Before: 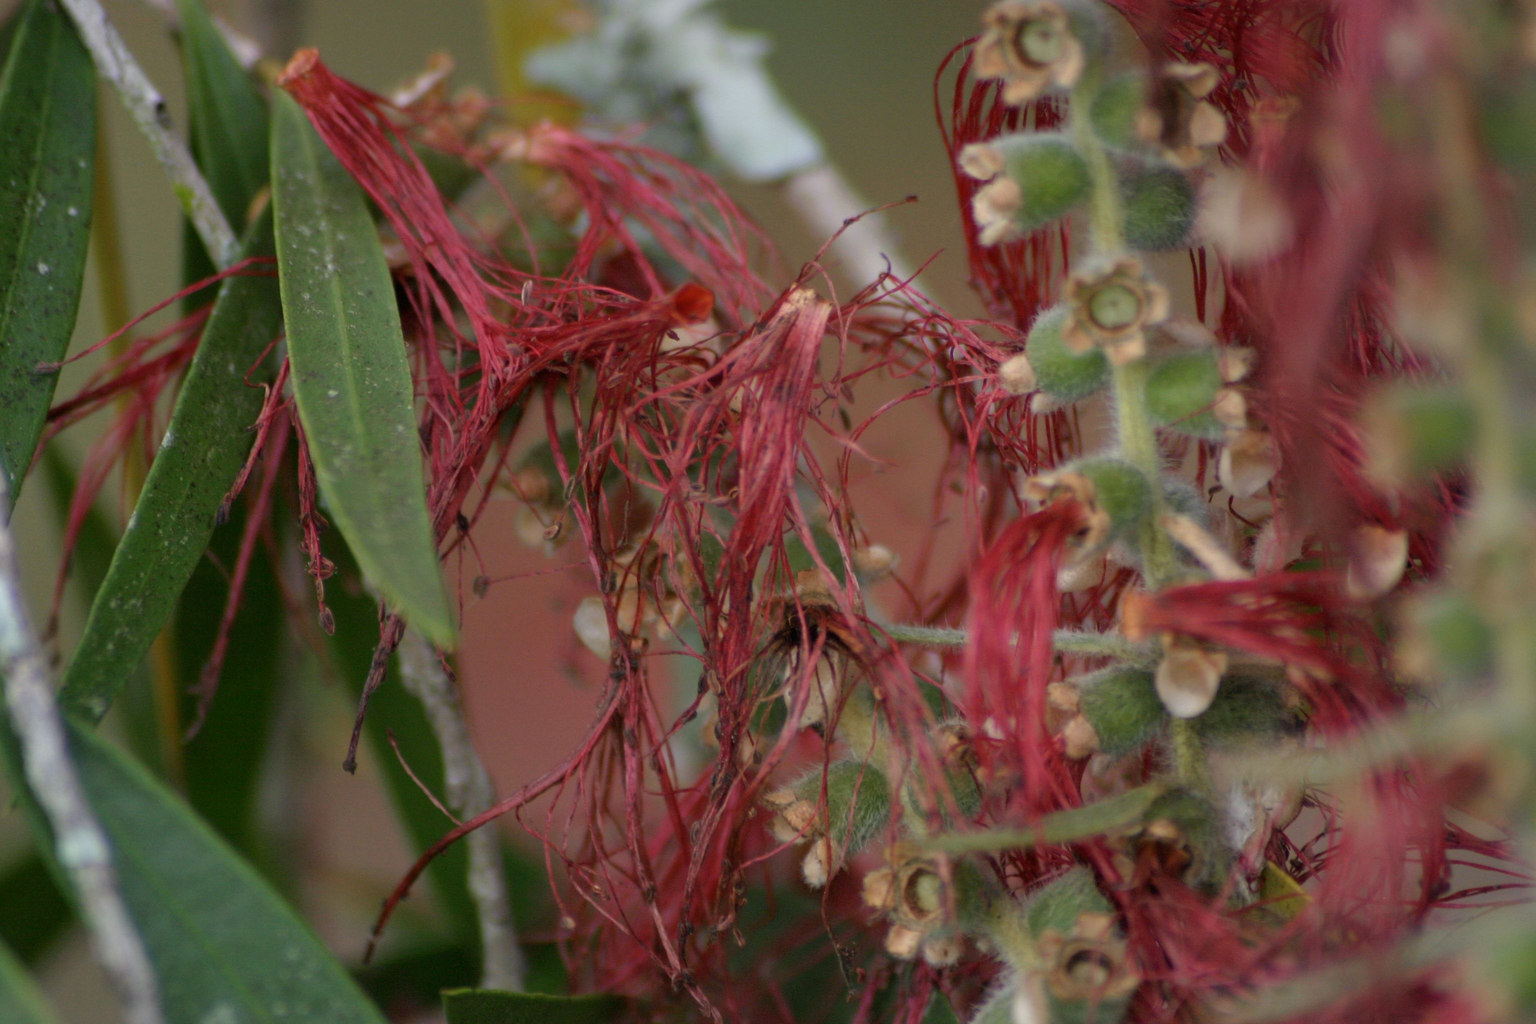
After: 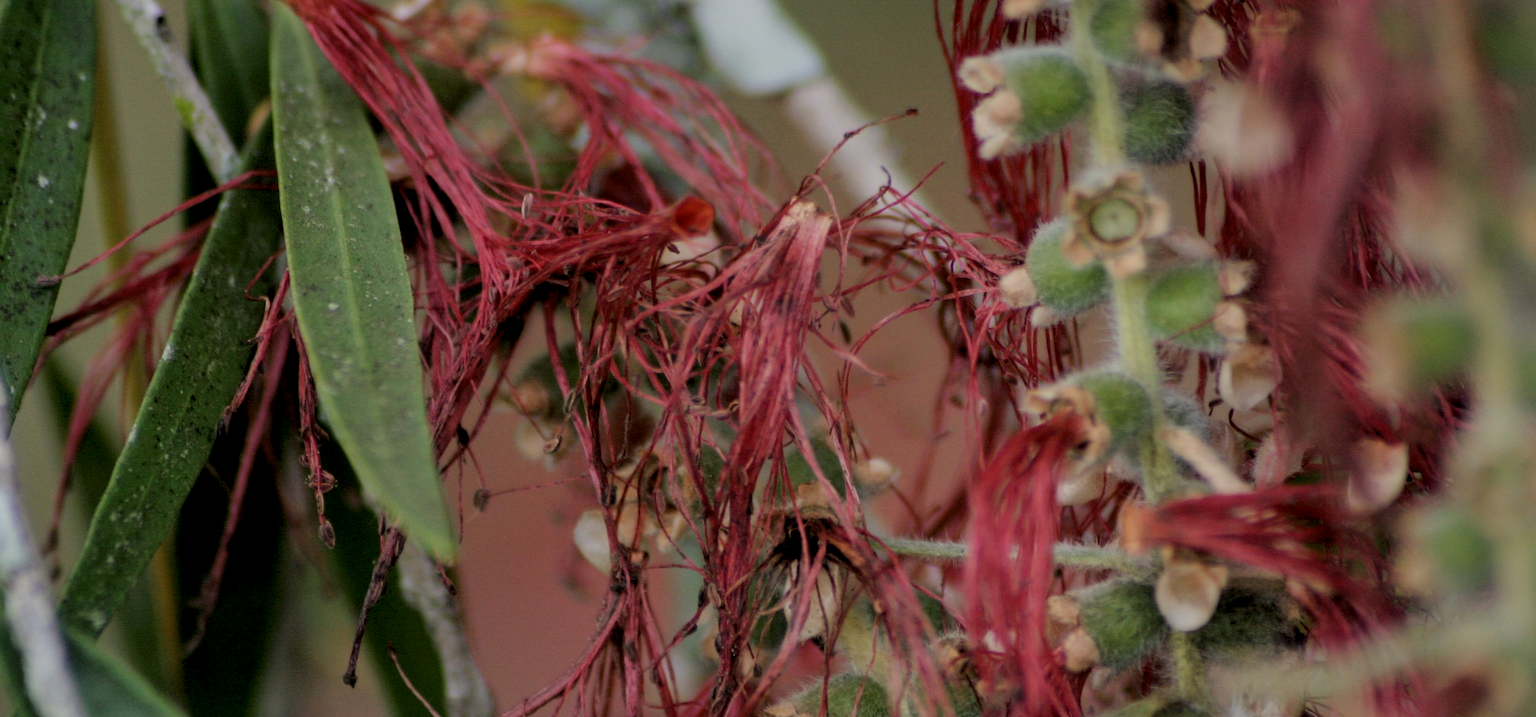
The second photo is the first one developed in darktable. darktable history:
local contrast: on, module defaults
color calibration: illuminant same as pipeline (D50), adaptation XYZ, x 0.346, y 0.358, temperature 5010.6 K
filmic rgb: black relative exposure -6.06 EV, white relative exposure 6.97 EV, threshold 5.98 EV, hardness 2.26, enable highlight reconstruction true
crop and rotate: top 8.508%, bottom 21.441%
